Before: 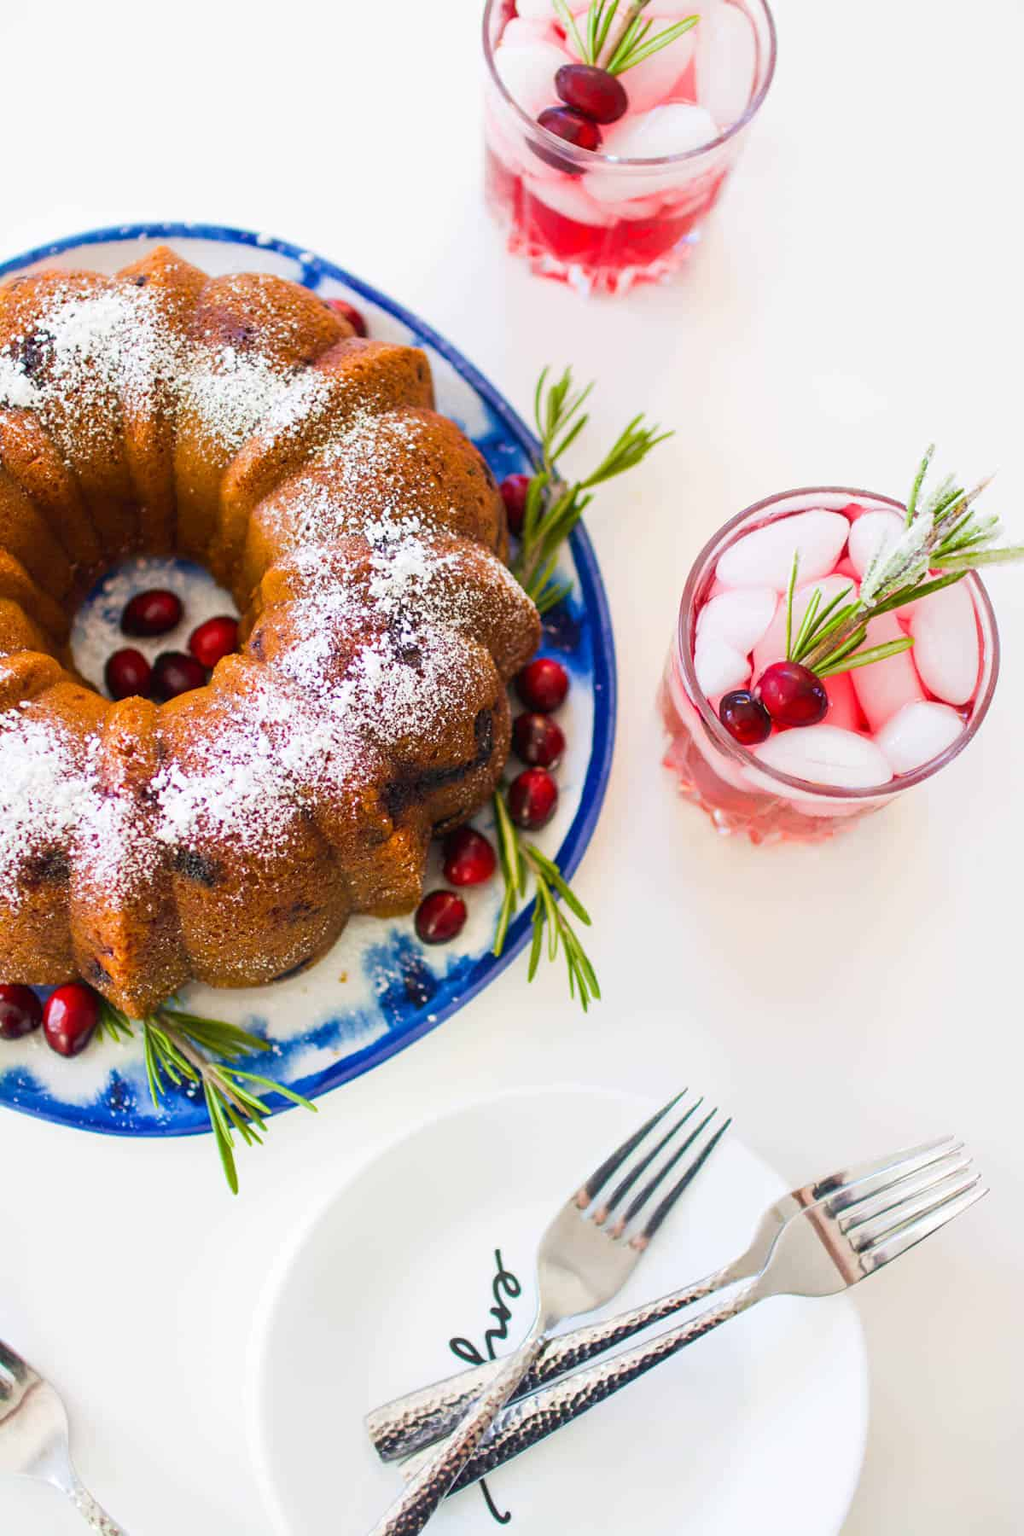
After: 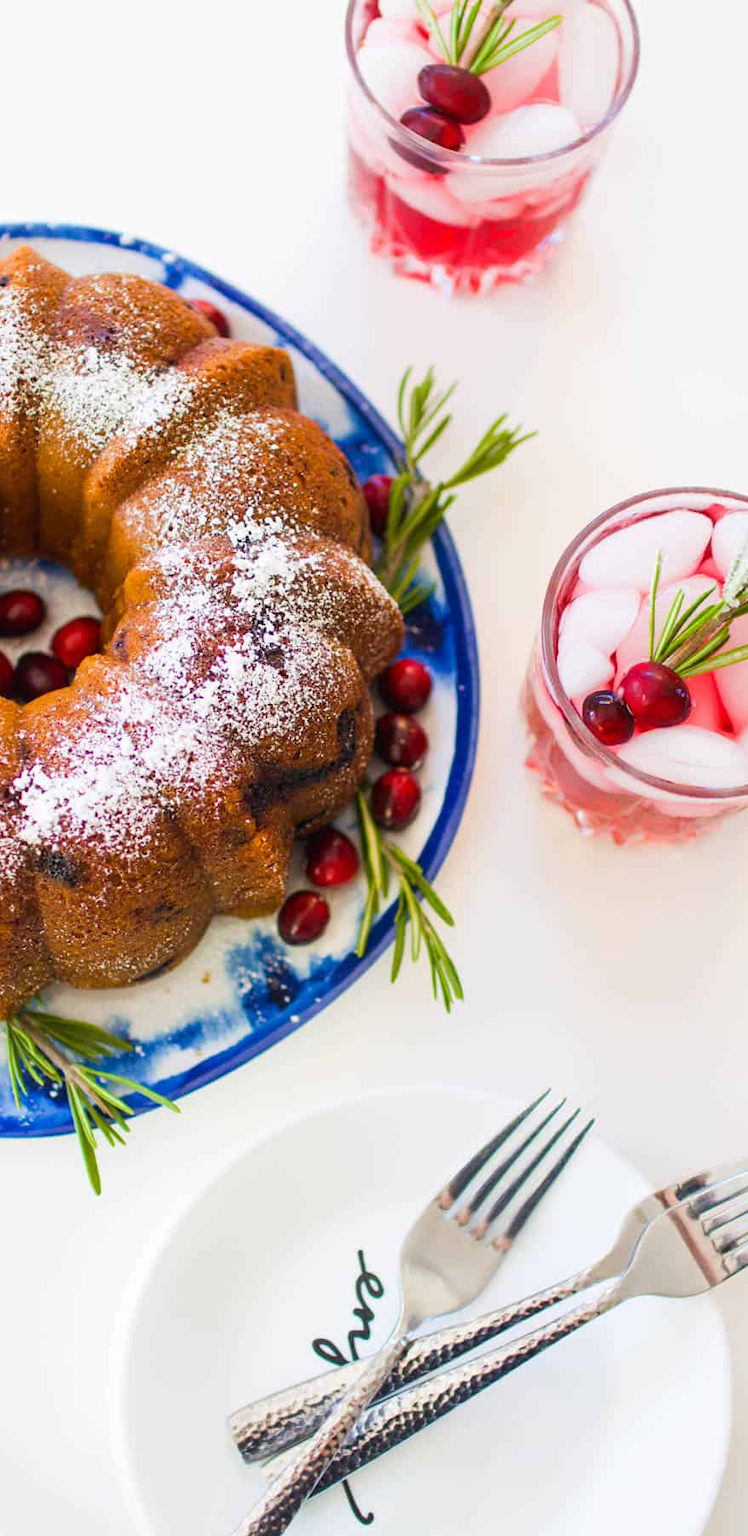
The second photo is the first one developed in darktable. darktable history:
crop: left 13.481%, right 13.384%
